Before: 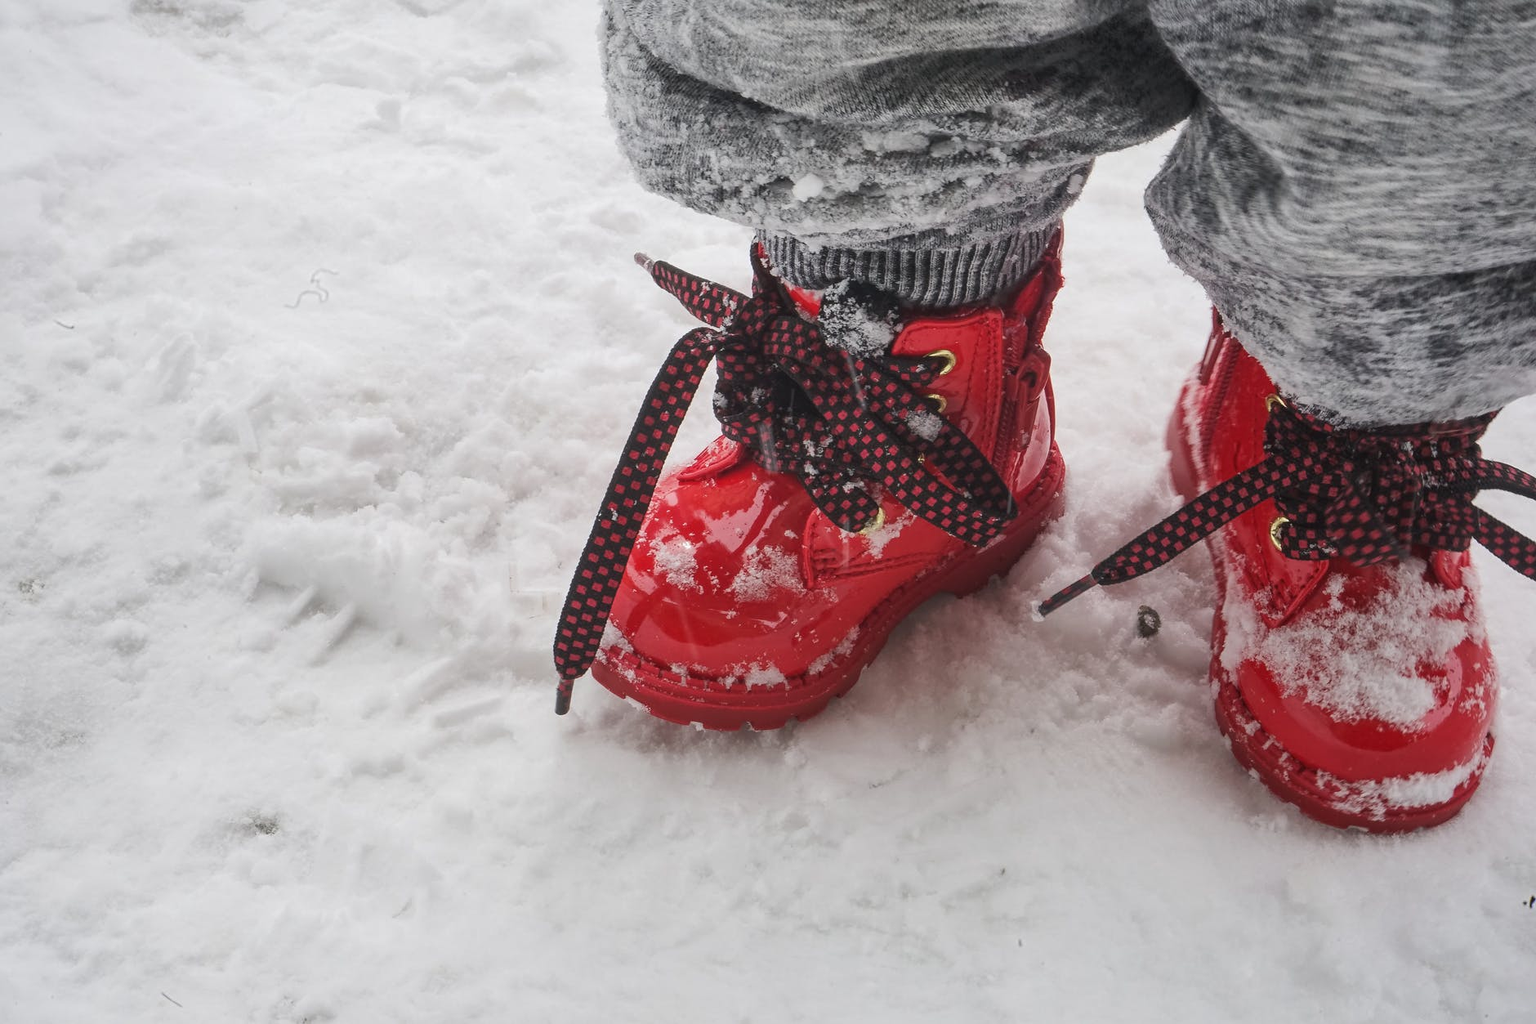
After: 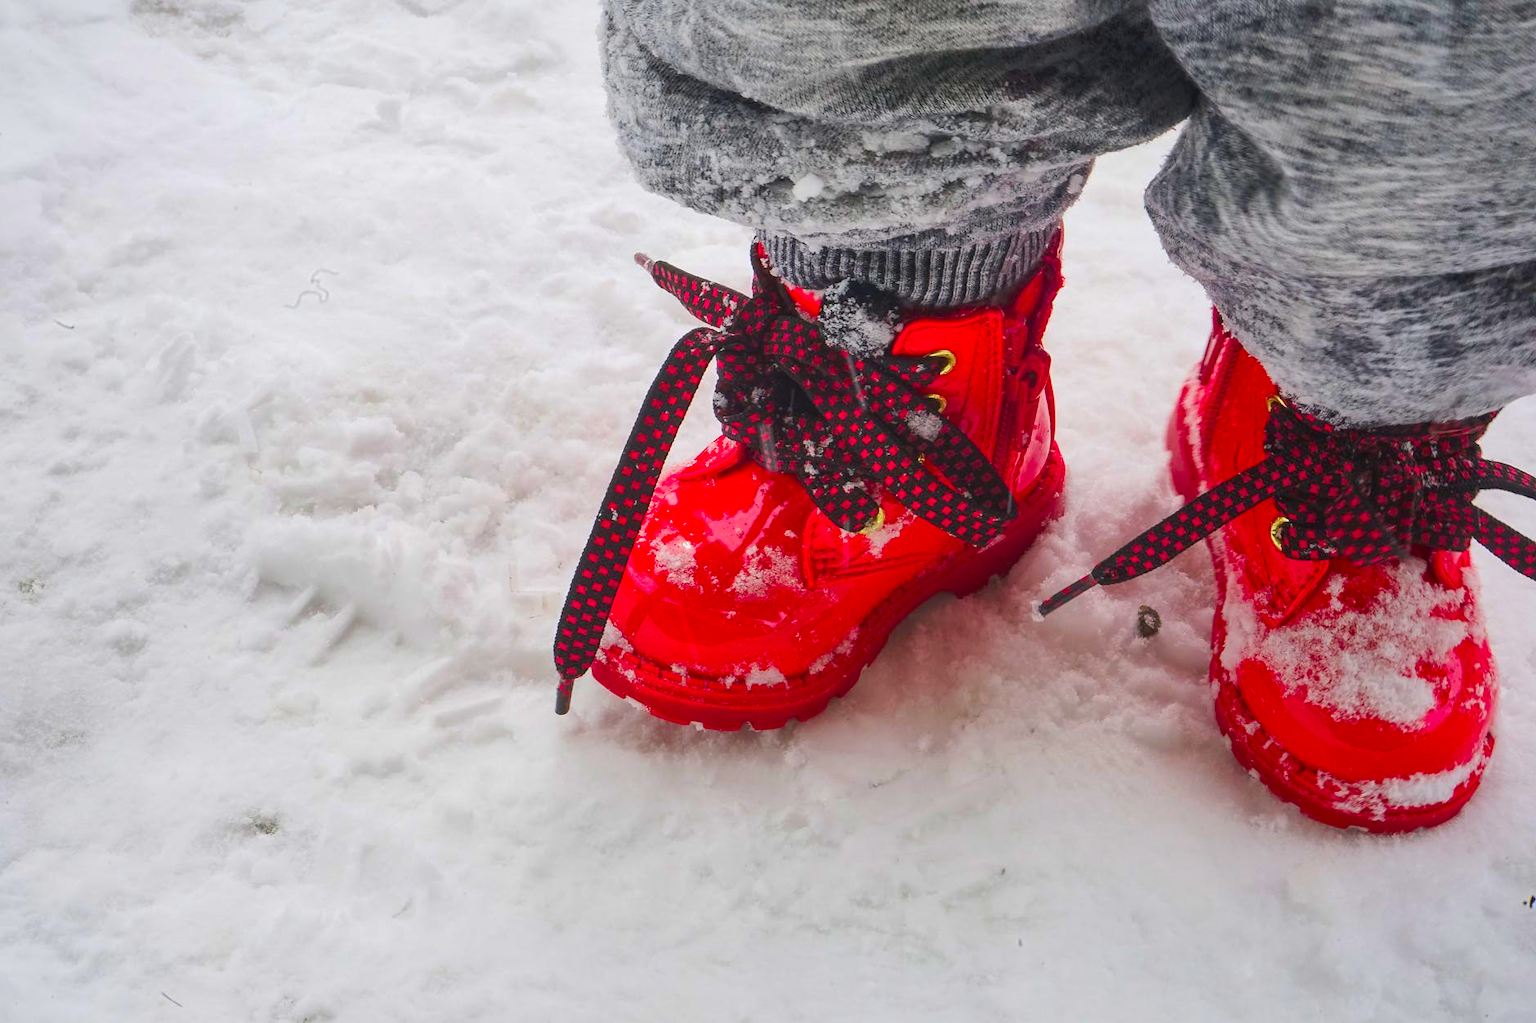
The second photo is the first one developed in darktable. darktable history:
color correction: highlights b* -0.014, saturation 2.1
